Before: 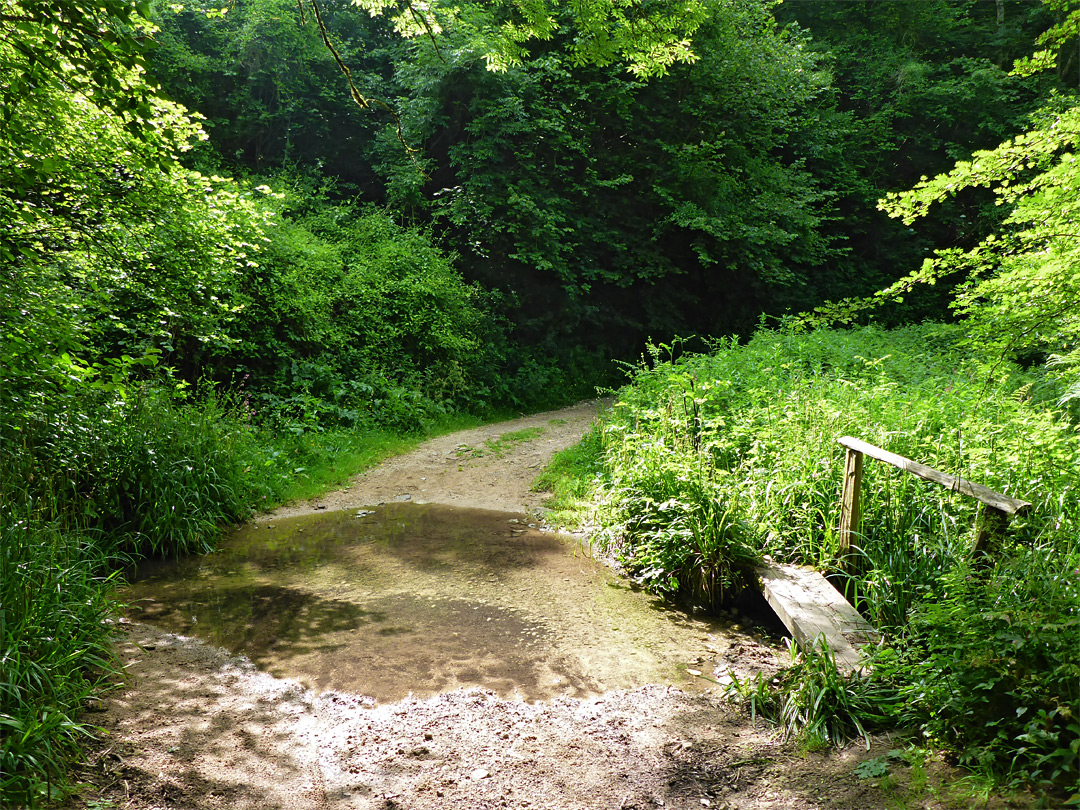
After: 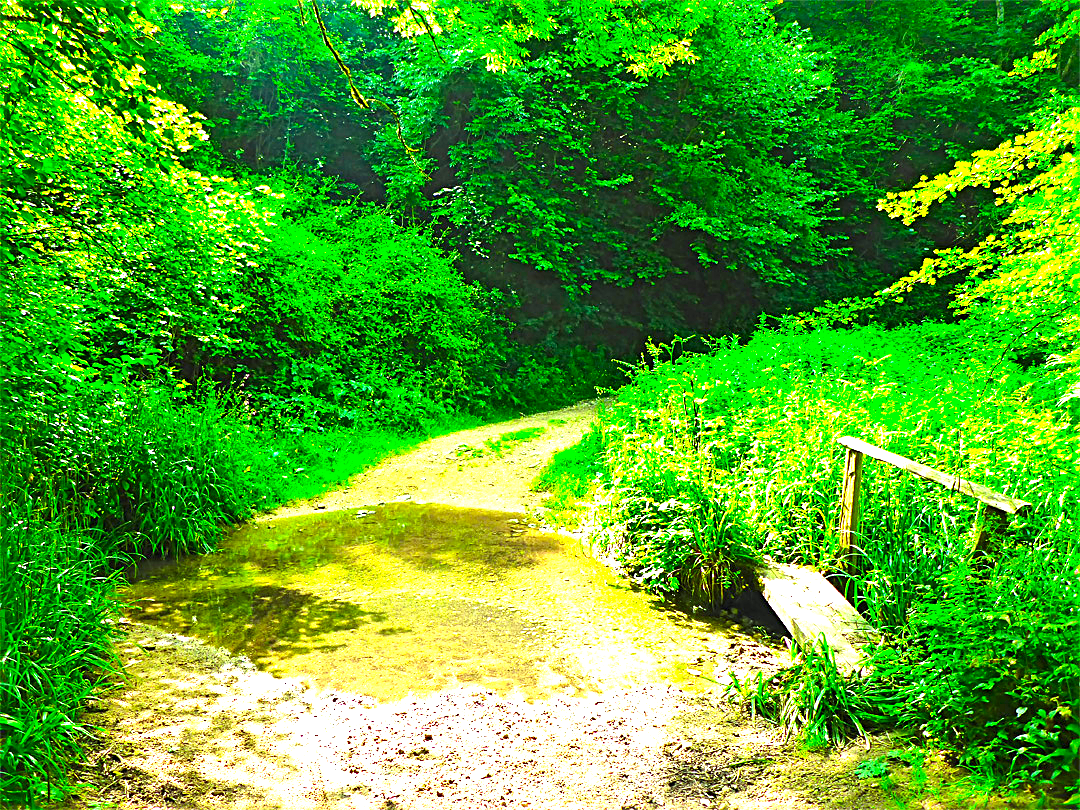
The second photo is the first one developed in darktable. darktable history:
exposure: black level correction 0, exposure 2 EV, compensate highlight preservation false
sharpen: radius 2.767
color correction: highlights a* -10.77, highlights b* 9.8, saturation 1.72
